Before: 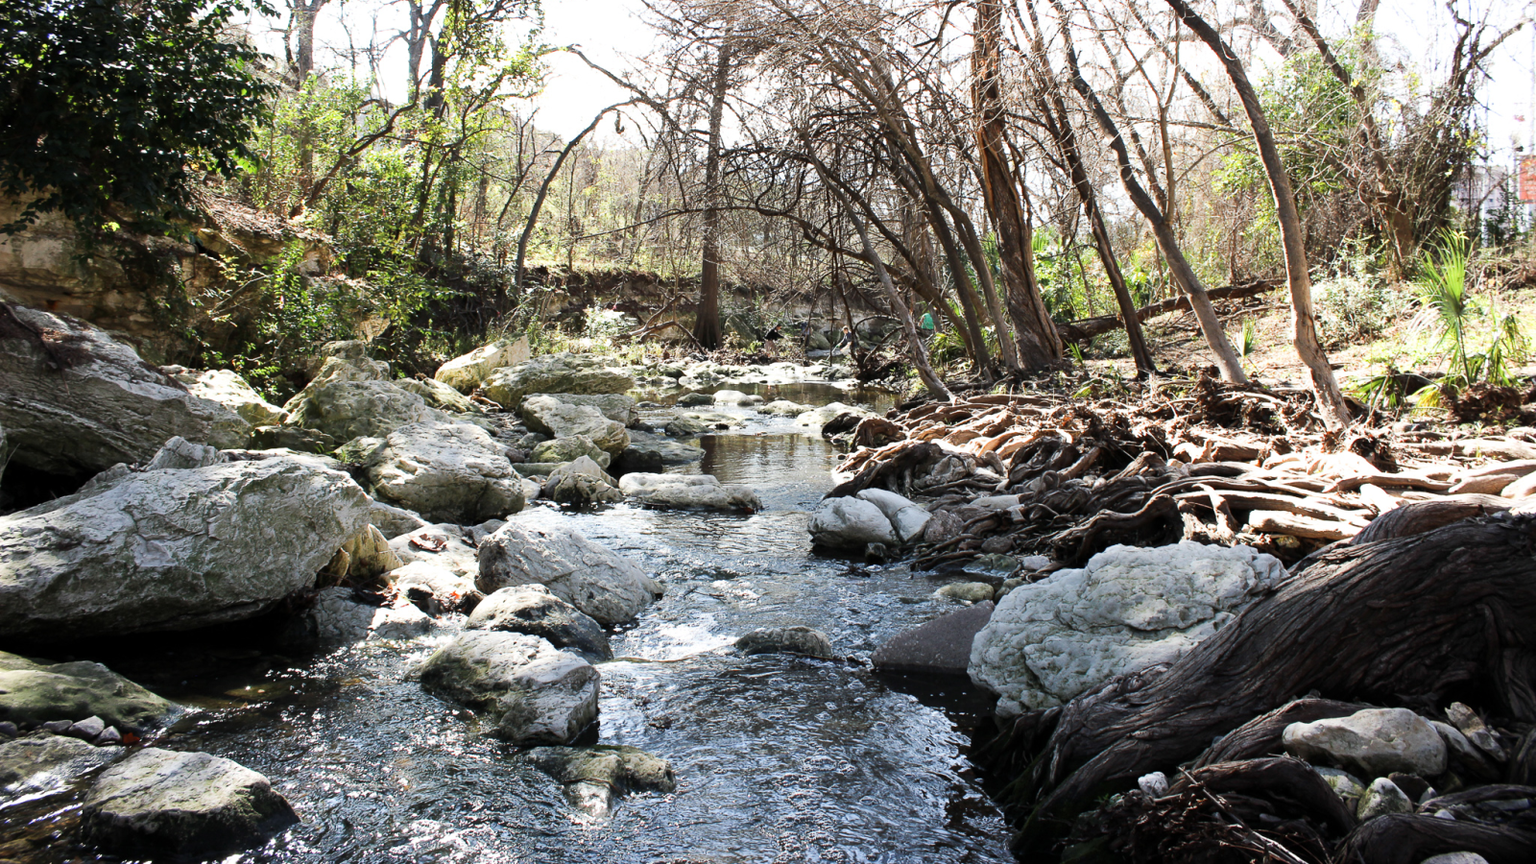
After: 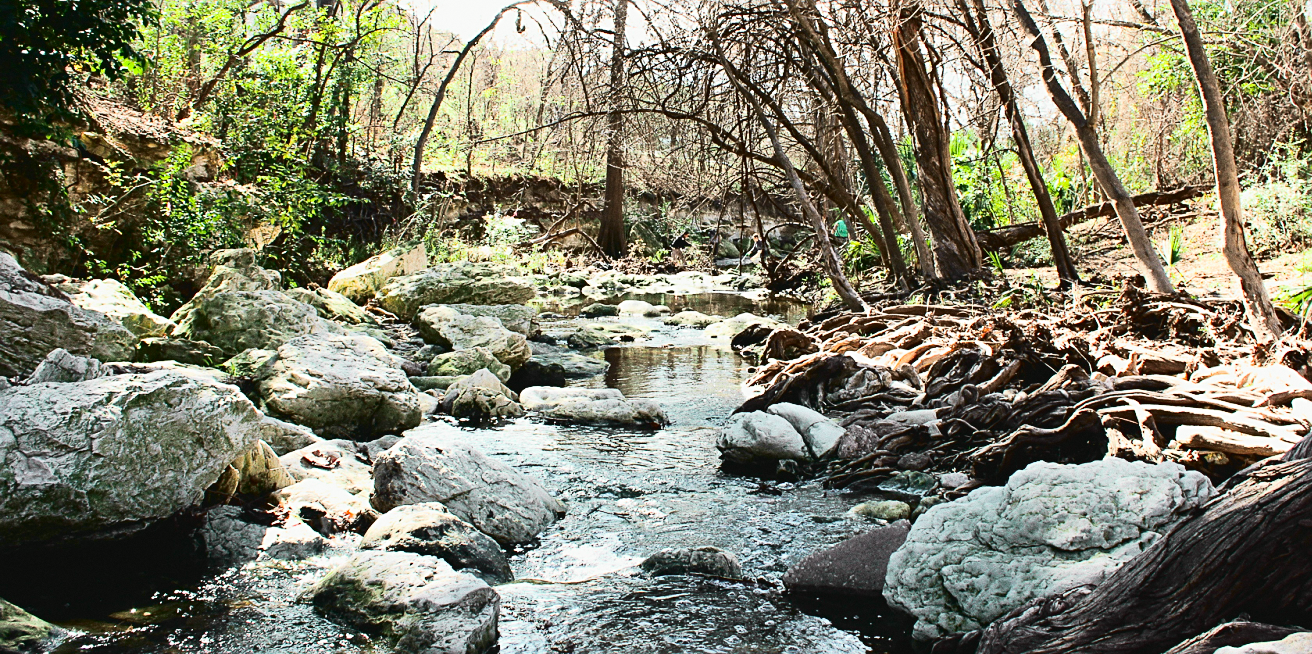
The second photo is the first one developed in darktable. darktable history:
tone curve: curves: ch0 [(0, 0.036) (0.037, 0.042) (0.167, 0.143) (0.433, 0.502) (0.531, 0.637) (0.696, 0.825) (0.856, 0.92) (1, 0.98)]; ch1 [(0, 0) (0.424, 0.383) (0.482, 0.459) (0.501, 0.5) (0.522, 0.526) (0.559, 0.563) (0.604, 0.646) (0.715, 0.729) (1, 1)]; ch2 [(0, 0) (0.369, 0.388) (0.45, 0.48) (0.499, 0.502) (0.504, 0.504) (0.512, 0.526) (0.581, 0.595) (0.708, 0.786) (1, 1)], color space Lab, independent channels, preserve colors none
crop: left 7.856%, top 11.836%, right 10.12%, bottom 15.387%
grain: coarseness 0.47 ISO
sharpen: on, module defaults
